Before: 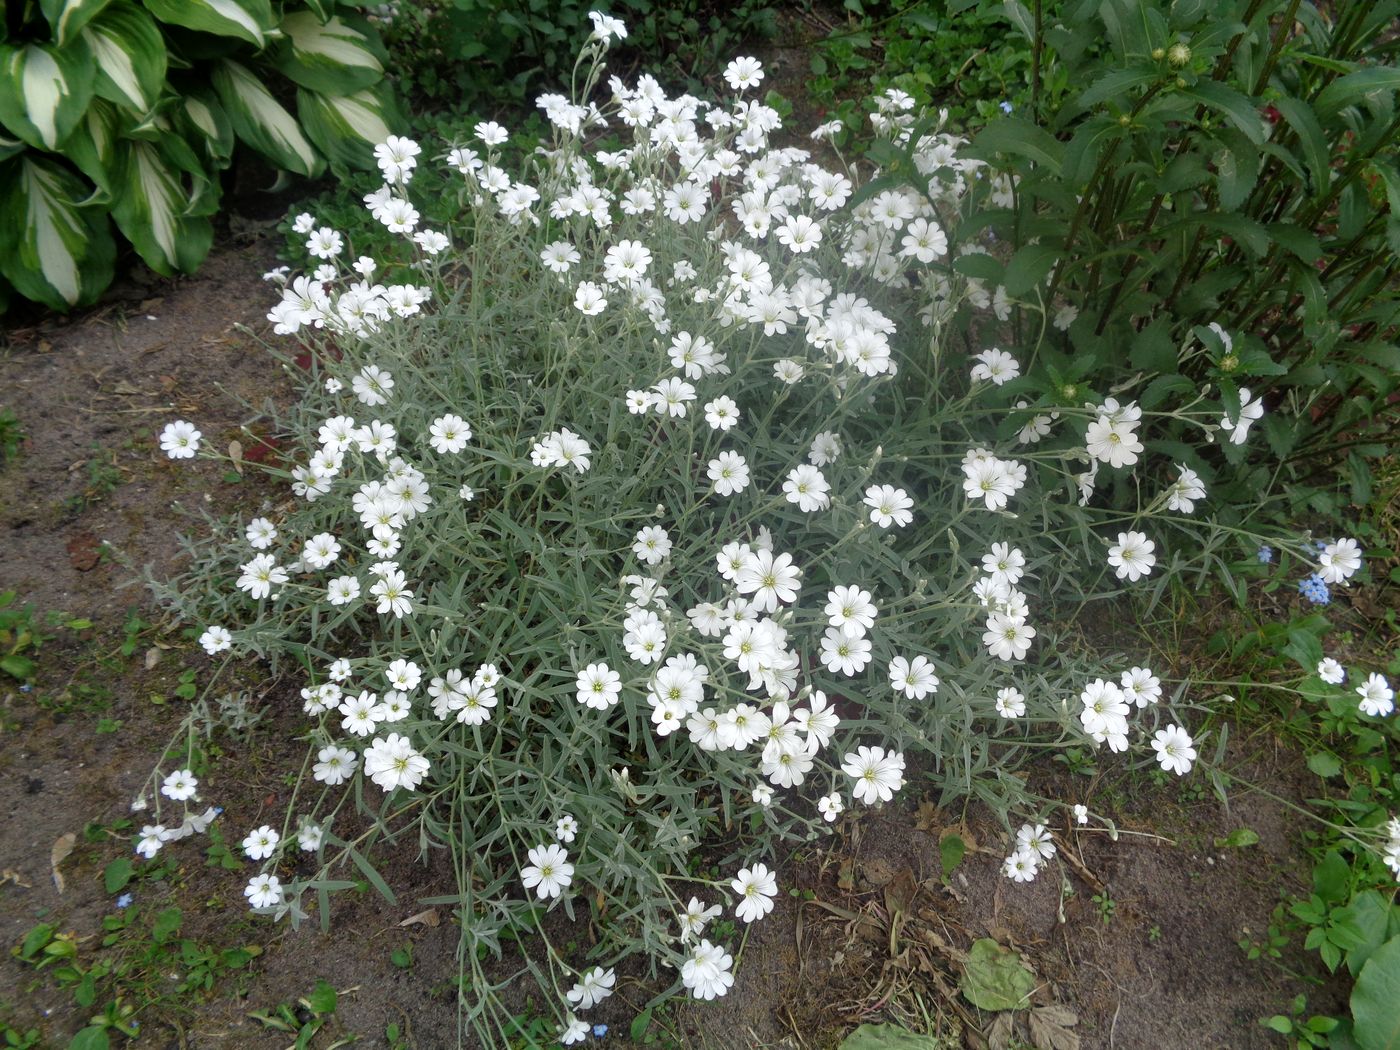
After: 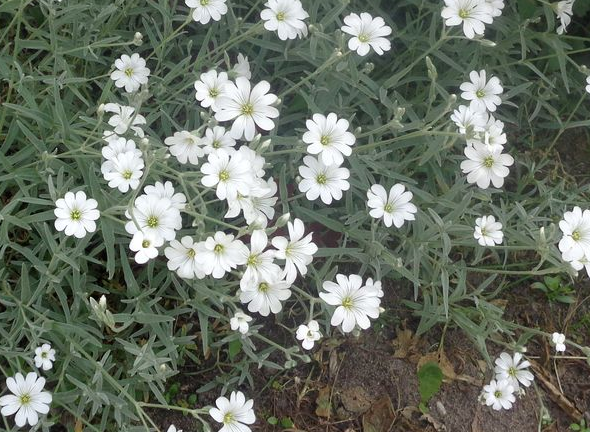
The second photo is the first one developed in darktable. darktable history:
crop: left 37.299%, top 44.955%, right 20.51%, bottom 13.827%
